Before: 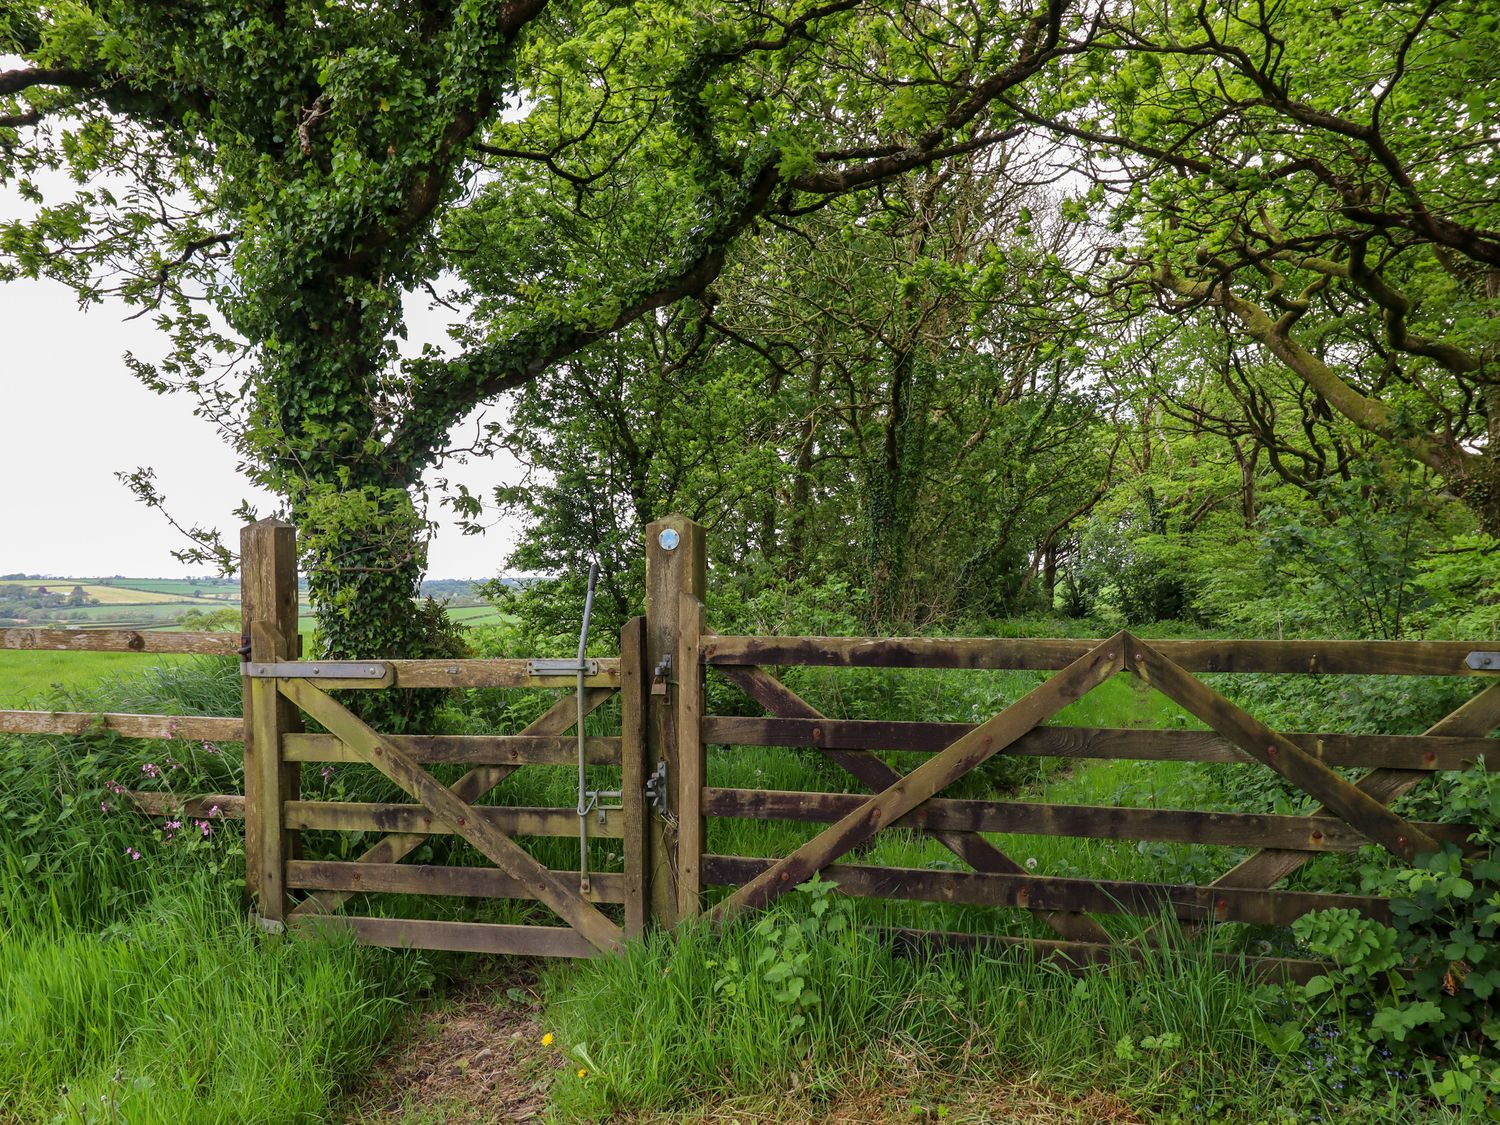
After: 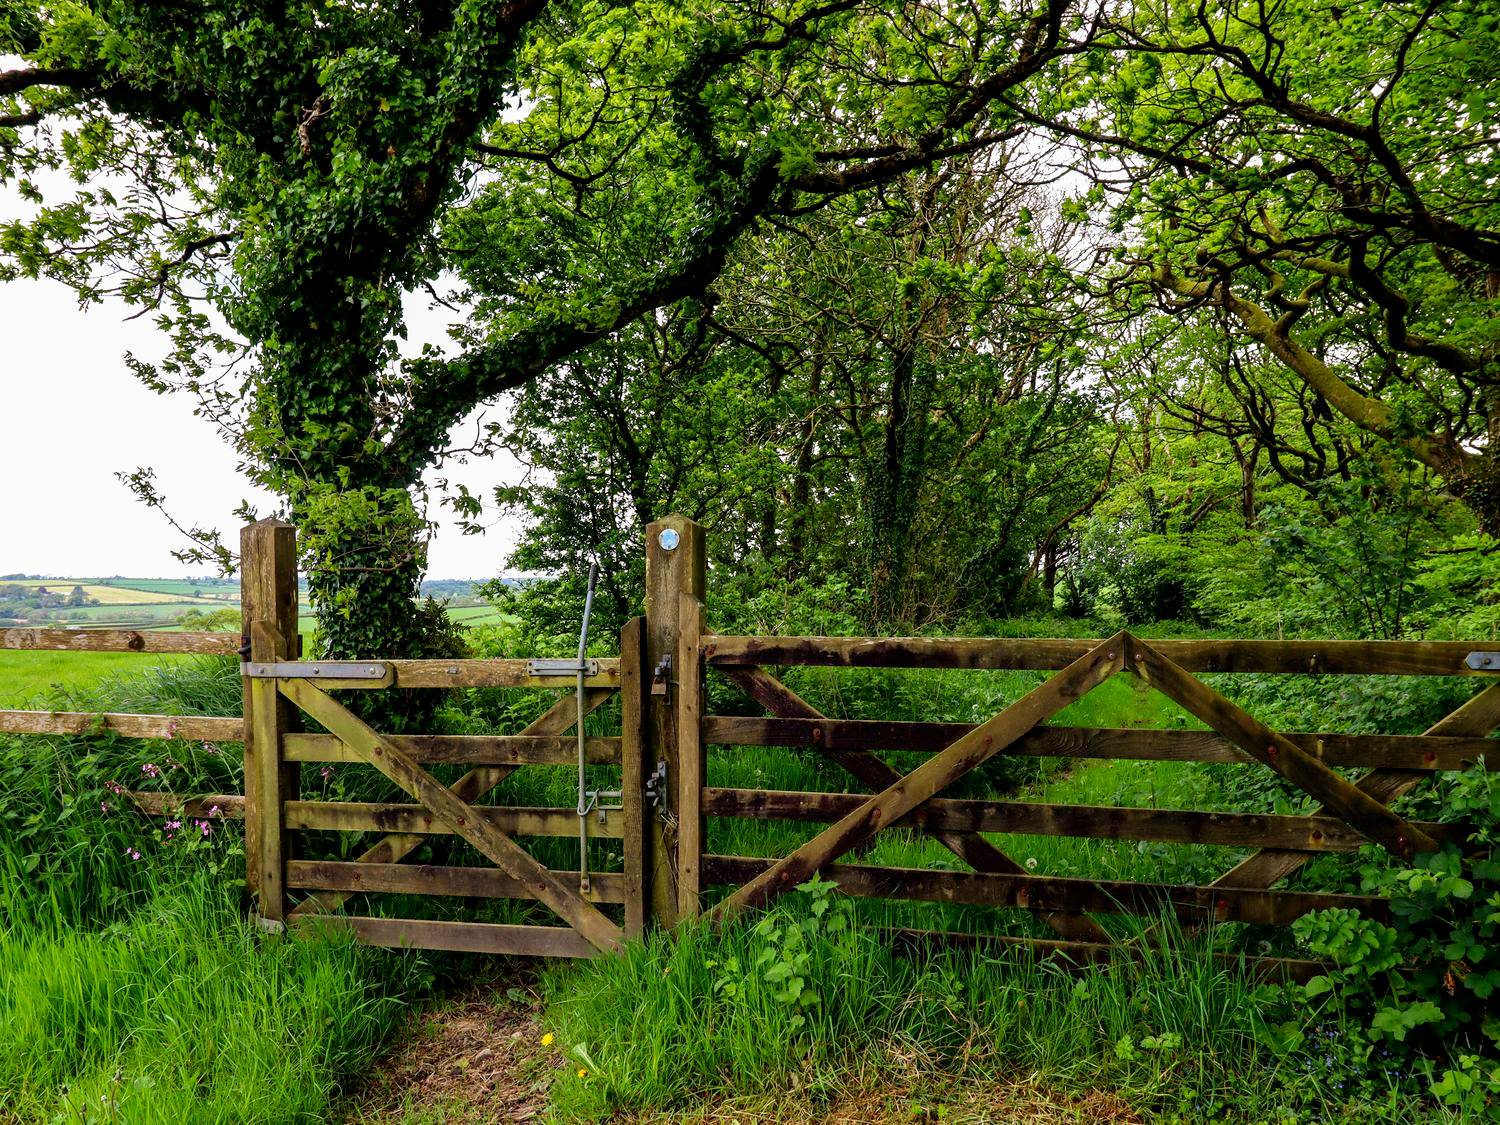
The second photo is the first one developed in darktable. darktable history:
velvia: strength 15%
filmic rgb: black relative exposure -8.7 EV, white relative exposure 2.7 EV, threshold 3 EV, target black luminance 0%, hardness 6.25, latitude 76.53%, contrast 1.326, shadows ↔ highlights balance -0.349%, preserve chrominance no, color science v4 (2020), enable highlight reconstruction true
